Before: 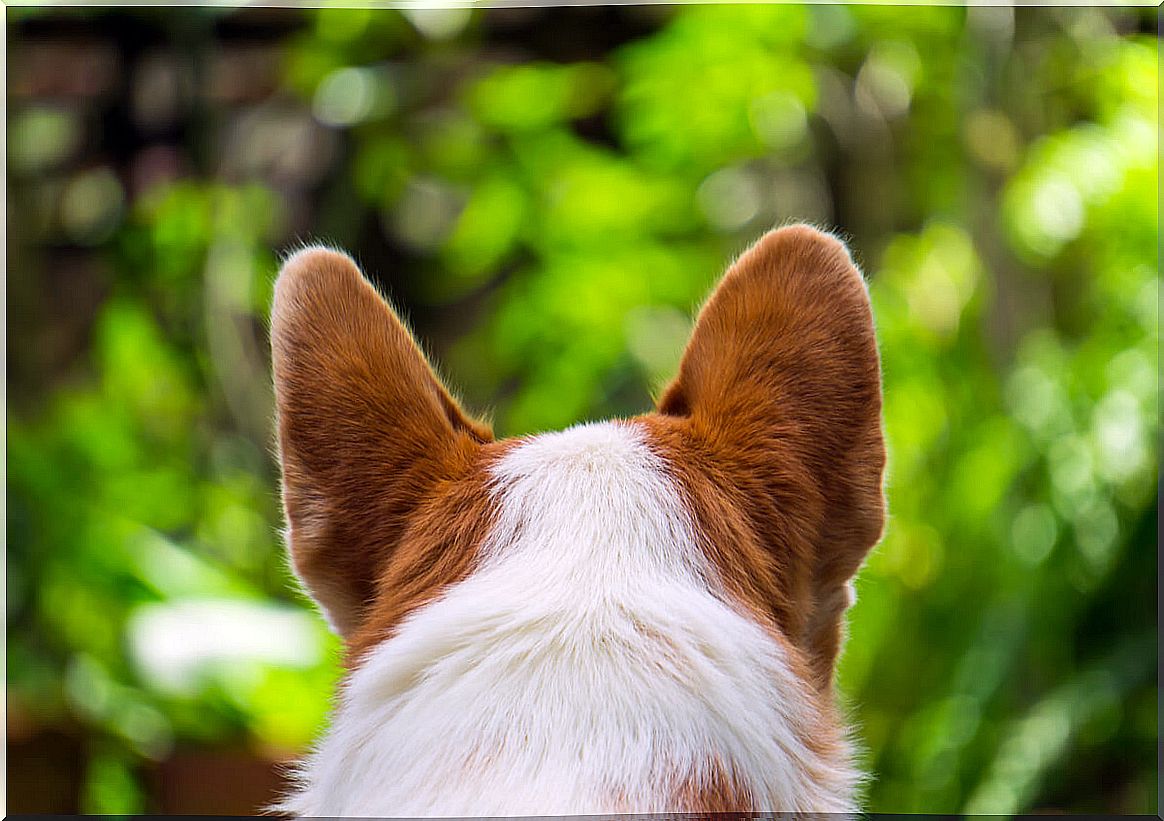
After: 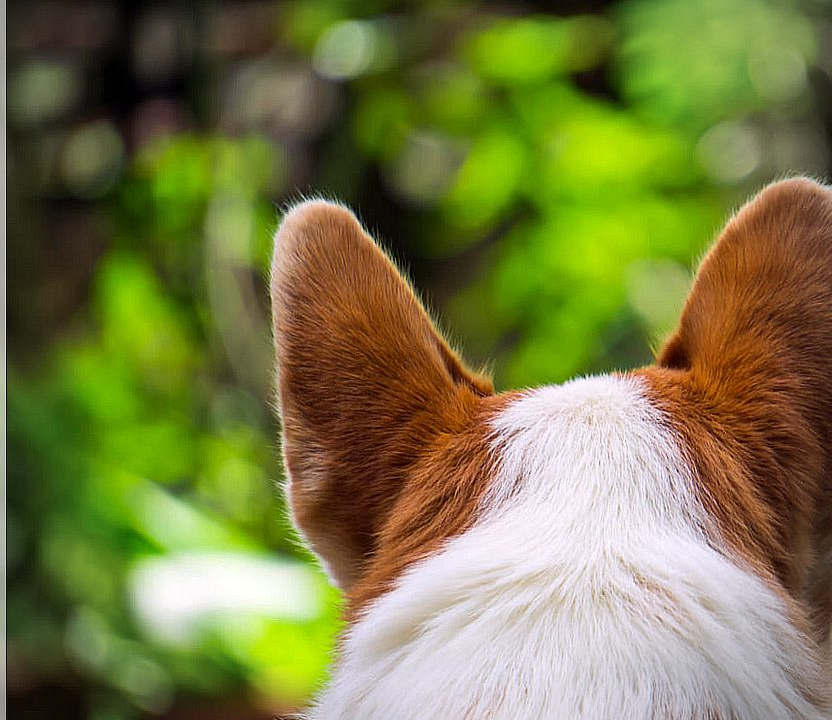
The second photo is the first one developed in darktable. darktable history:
crop: top 5.803%, right 27.864%, bottom 5.804%
vignetting: on, module defaults
